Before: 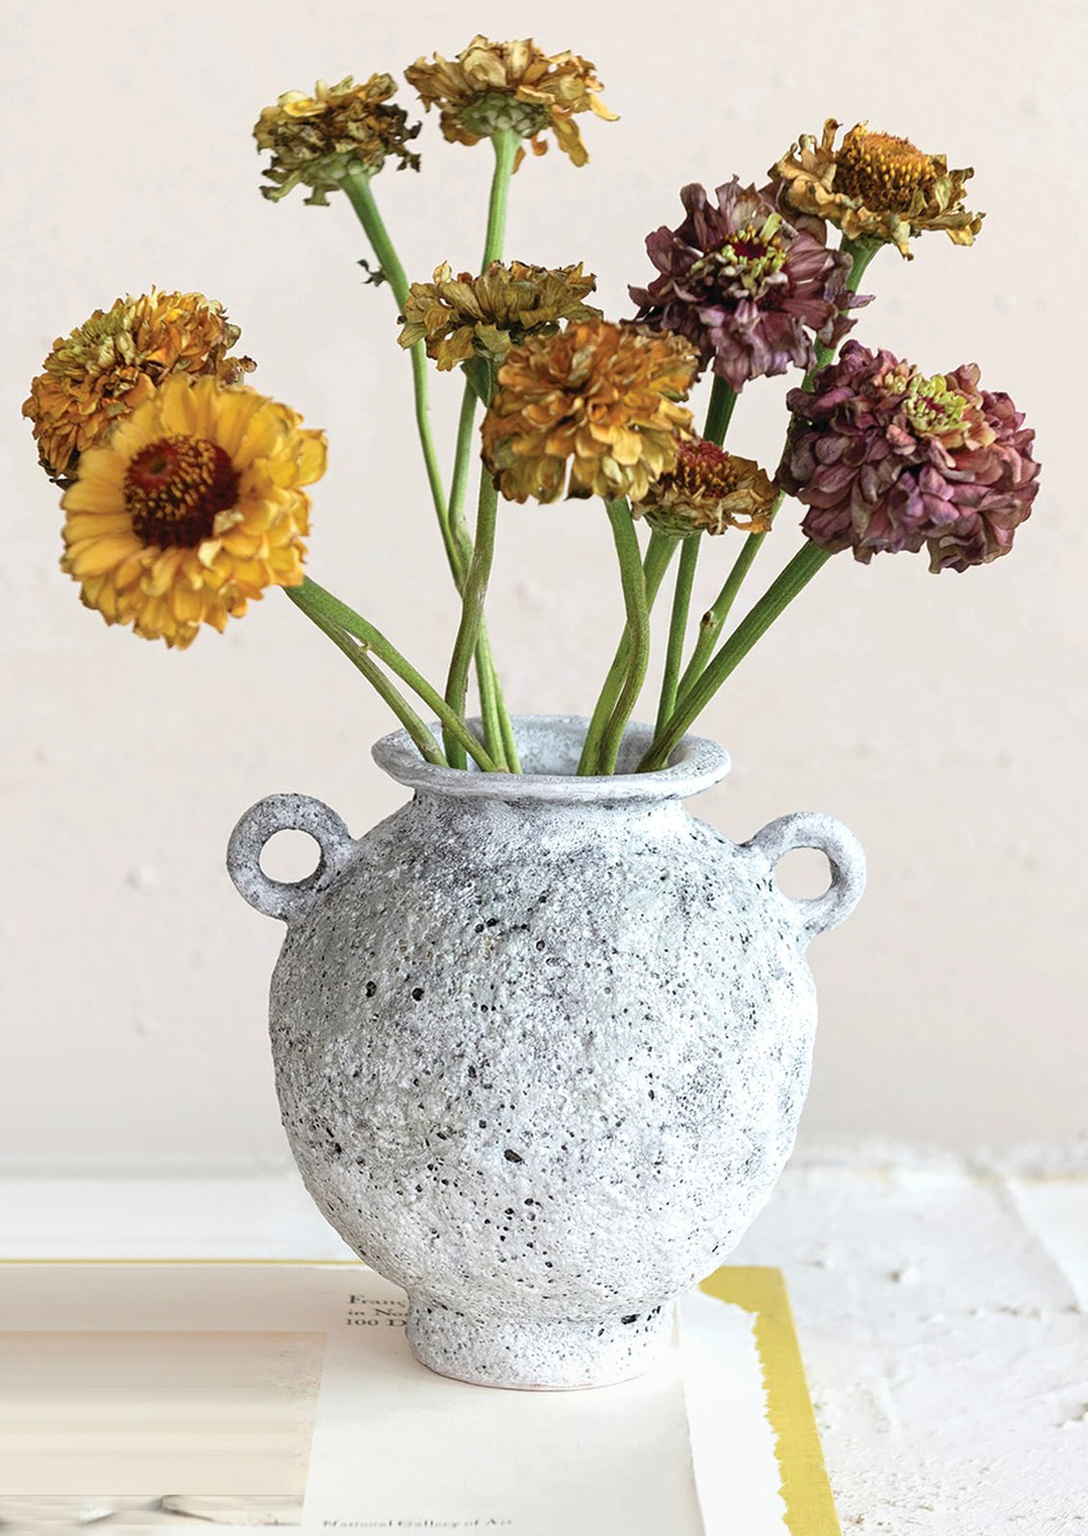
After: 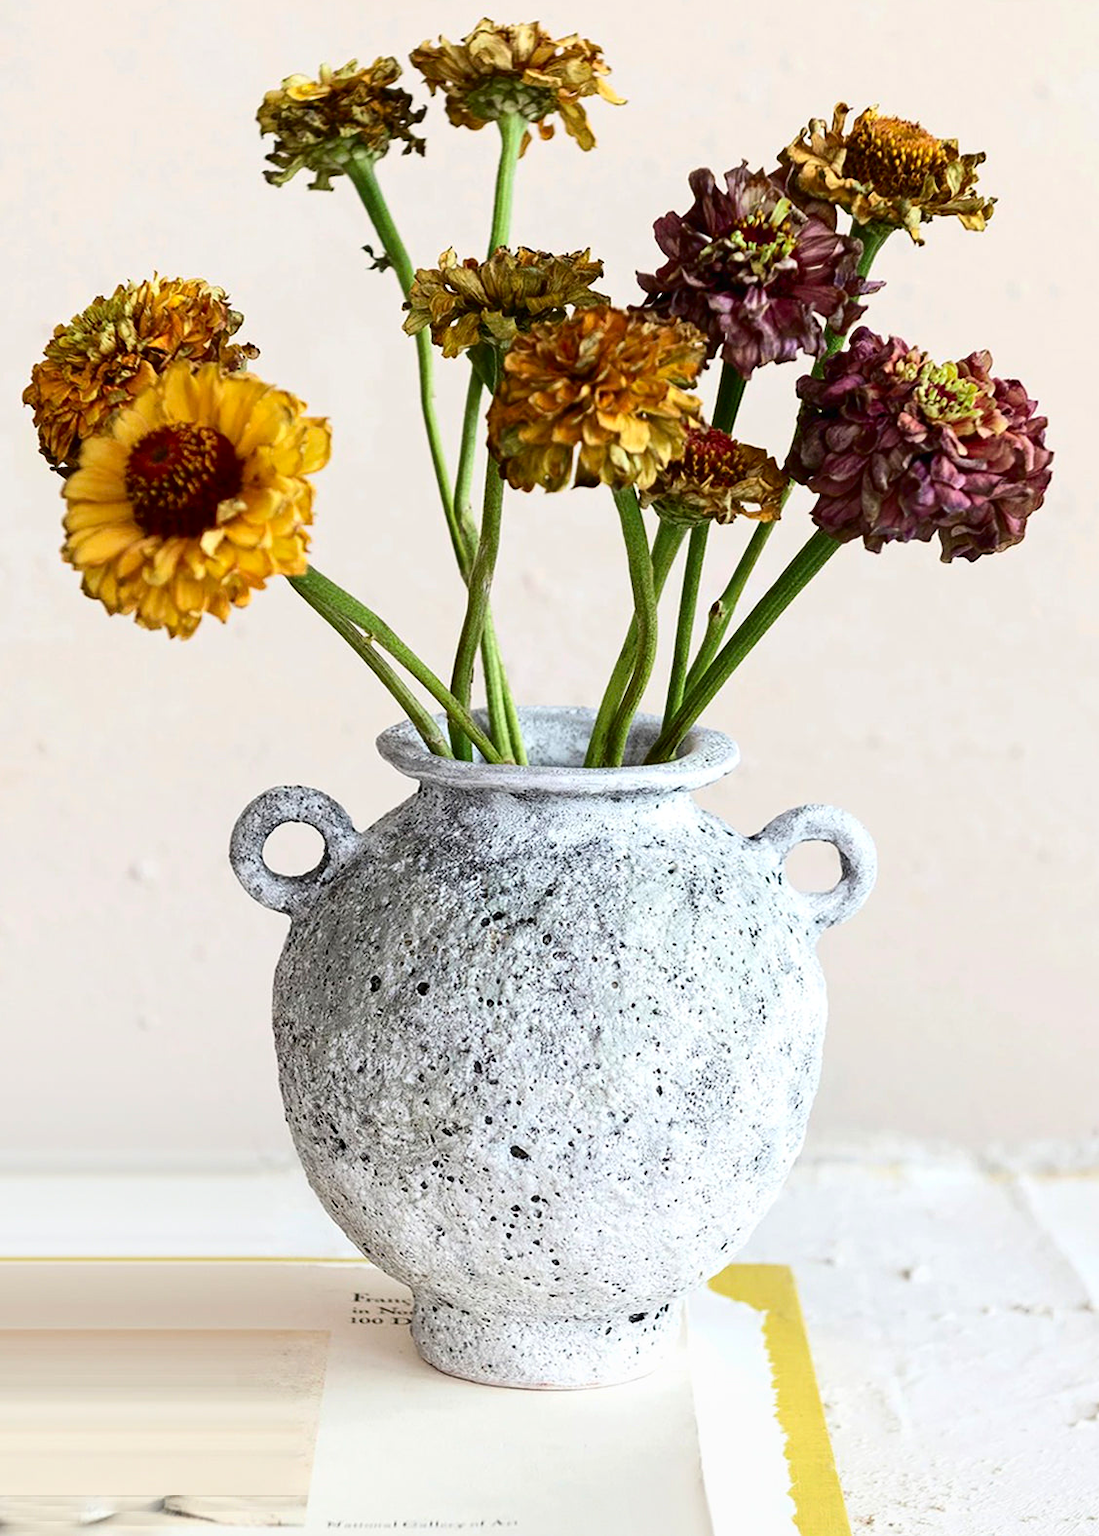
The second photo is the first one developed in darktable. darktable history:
contrast brightness saturation: contrast 0.195, brightness -0.1, saturation 0.213
crop: top 1.179%, right 0.122%
